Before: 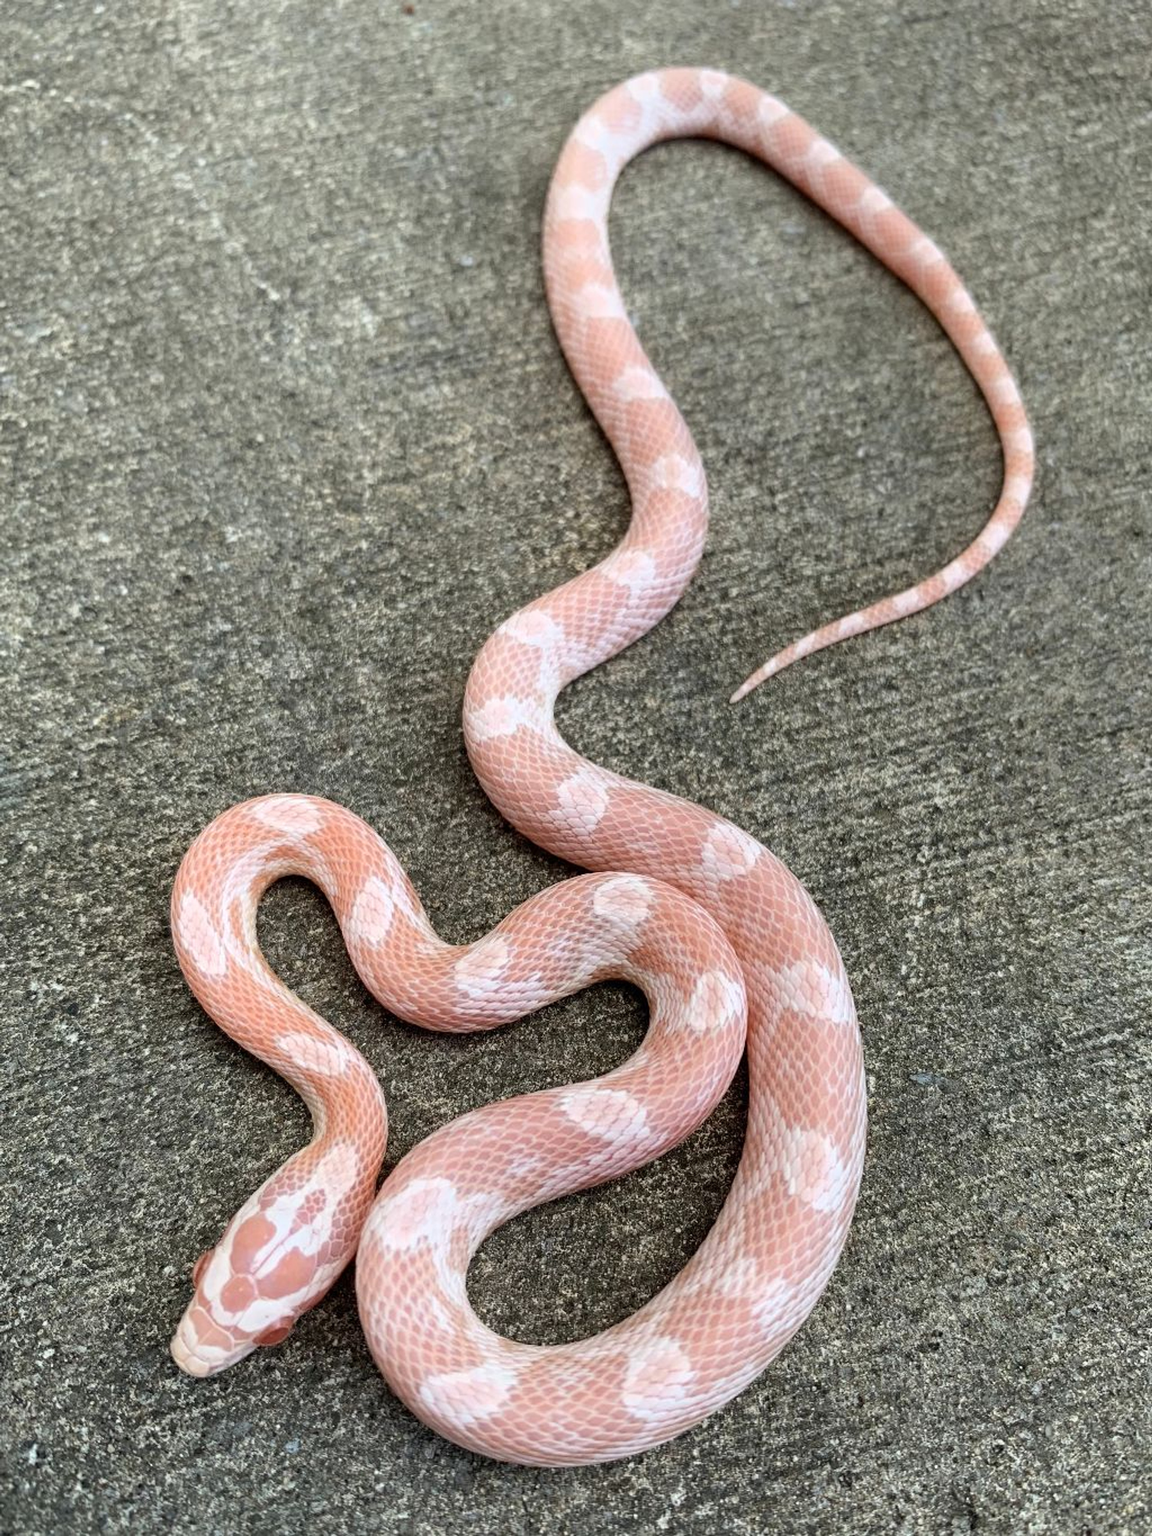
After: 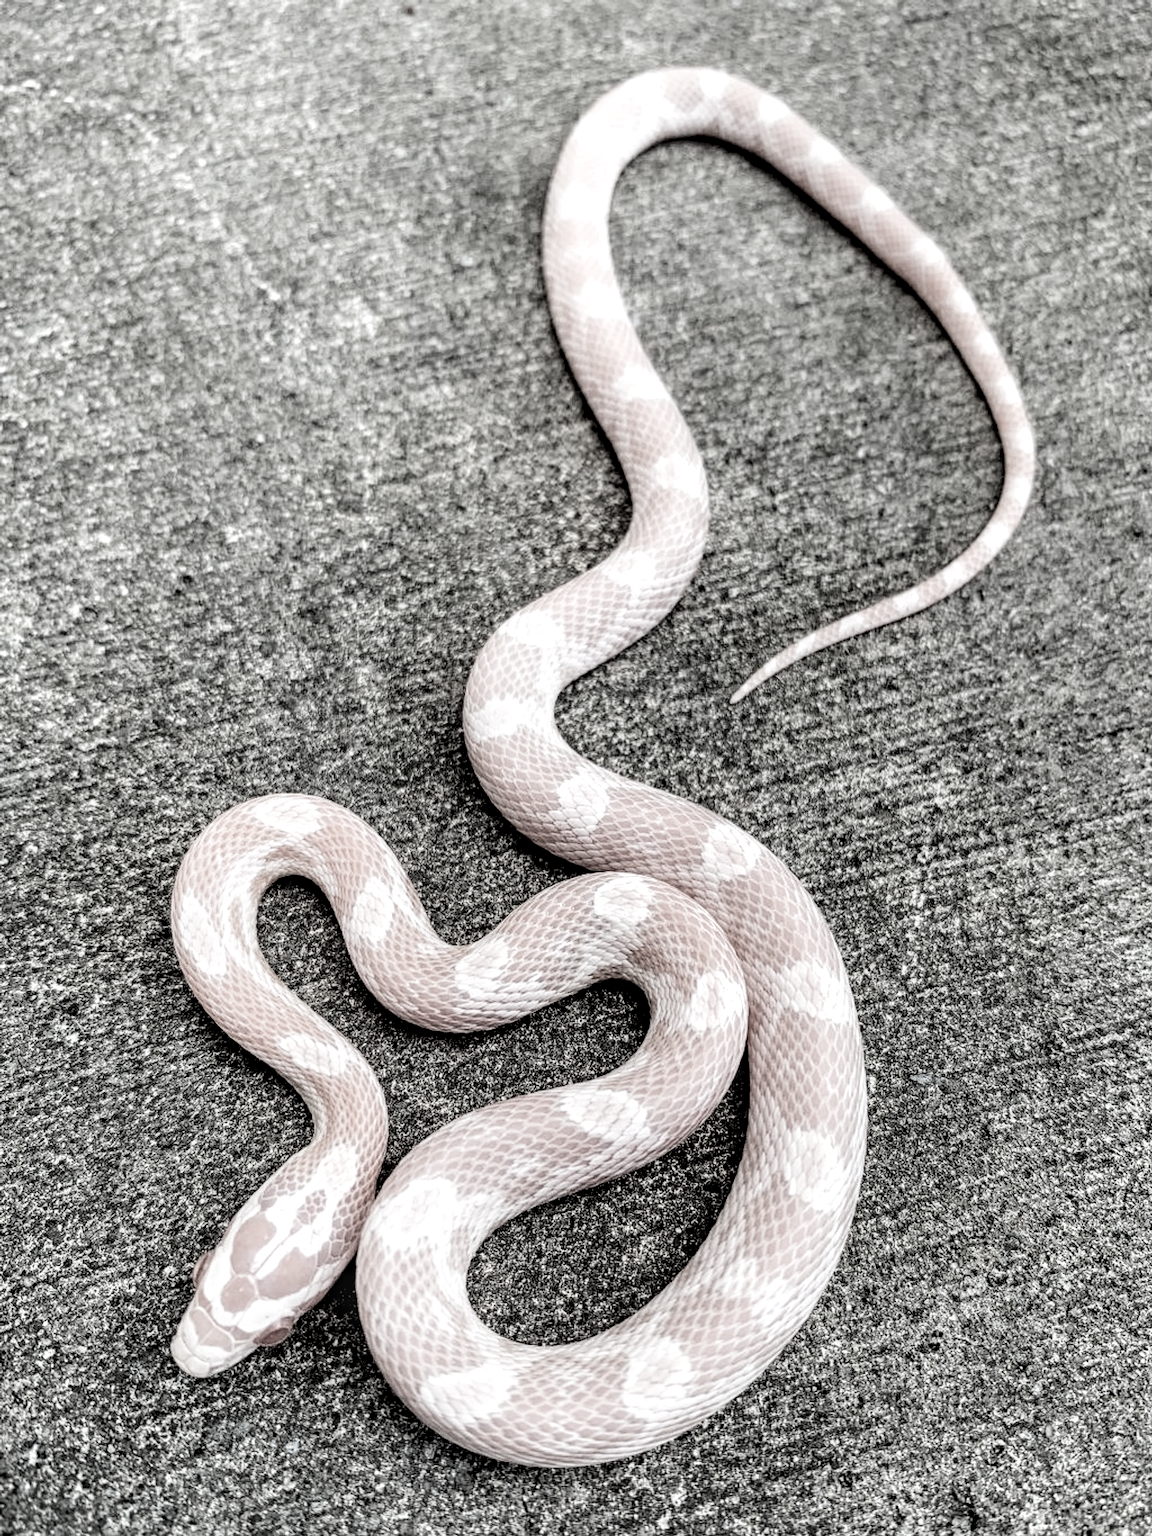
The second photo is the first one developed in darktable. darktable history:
filmic rgb: black relative exposure -5.11 EV, white relative exposure 3.96 EV, hardness 2.89, contrast 1.297, highlights saturation mix -31.38%, preserve chrominance RGB euclidean norm (legacy), color science v4 (2020)
local contrast: detail 160%
